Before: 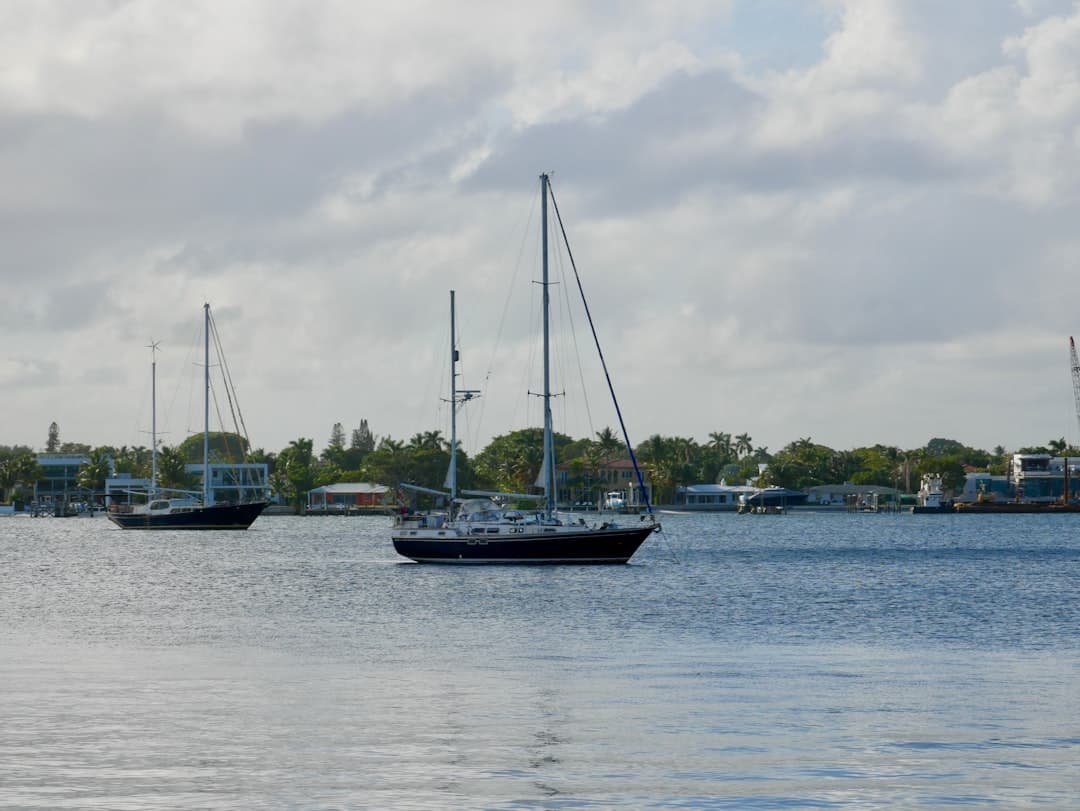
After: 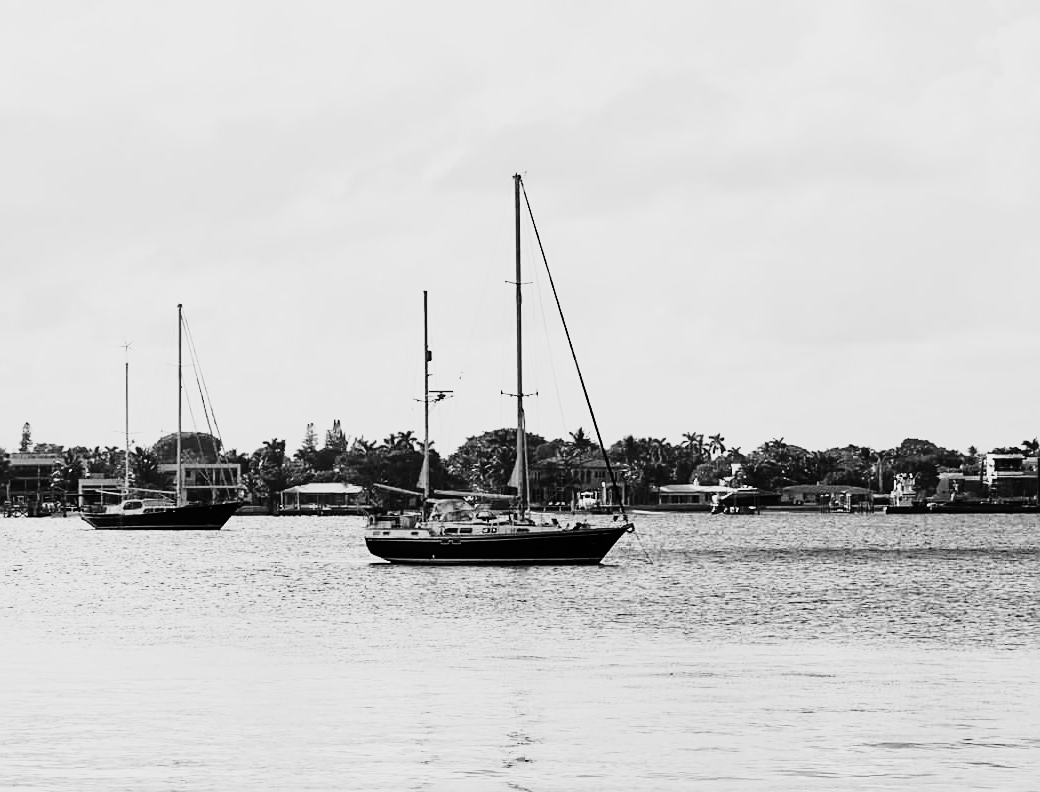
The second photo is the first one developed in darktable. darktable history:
crop and rotate: left 2.536%, right 1.107%, bottom 2.246%
contrast brightness saturation: contrast 0.53, brightness 0.47, saturation -1
fill light: exposure -2 EV, width 8.6
tone curve: curves: ch0 [(0, 0.01) (0.037, 0.032) (0.131, 0.108) (0.275, 0.258) (0.483, 0.512) (0.61, 0.661) (0.696, 0.742) (0.792, 0.834) (0.911, 0.936) (0.997, 0.995)]; ch1 [(0, 0) (0.308, 0.29) (0.425, 0.411) (0.503, 0.502) (0.529, 0.543) (0.683, 0.706) (0.746, 0.77) (1, 1)]; ch2 [(0, 0) (0.225, 0.214) (0.334, 0.339) (0.401, 0.415) (0.485, 0.487) (0.502, 0.502) (0.525, 0.523) (0.545, 0.552) (0.587, 0.61) (0.636, 0.654) (0.711, 0.729) (0.845, 0.855) (0.998, 0.977)], color space Lab, independent channels, preserve colors none
sharpen: on, module defaults
monochrome: a -92.57, b 58.91
